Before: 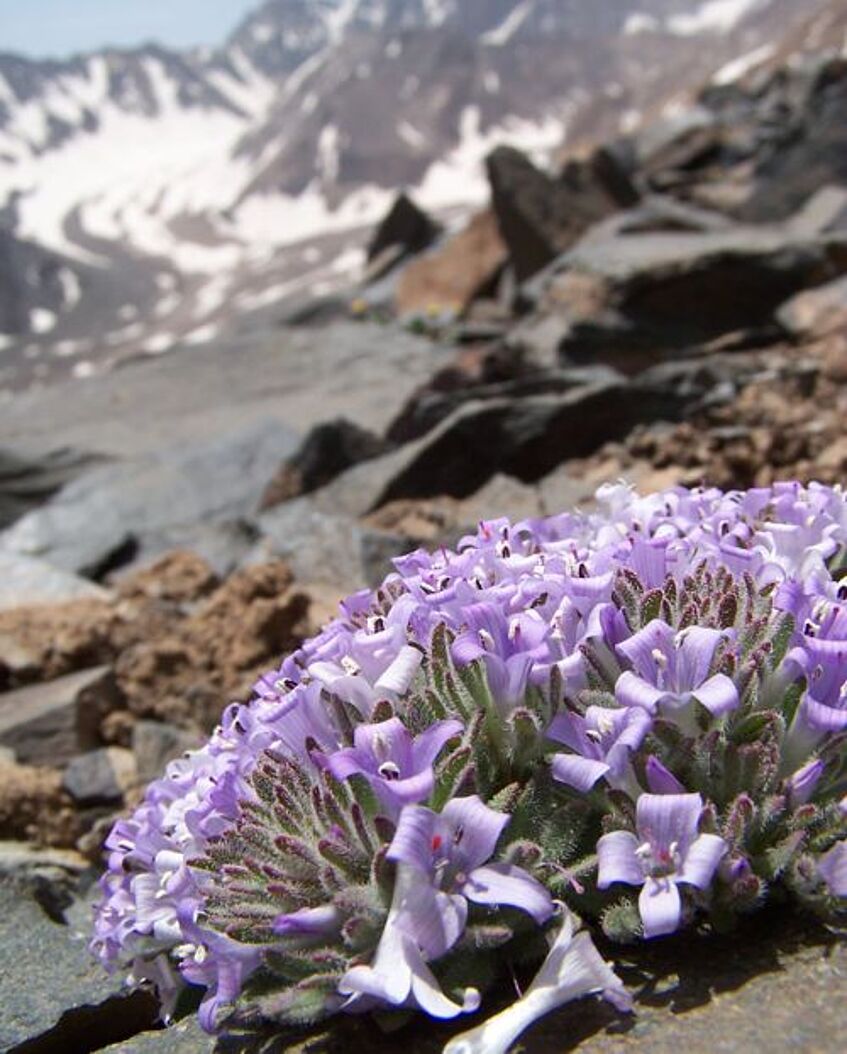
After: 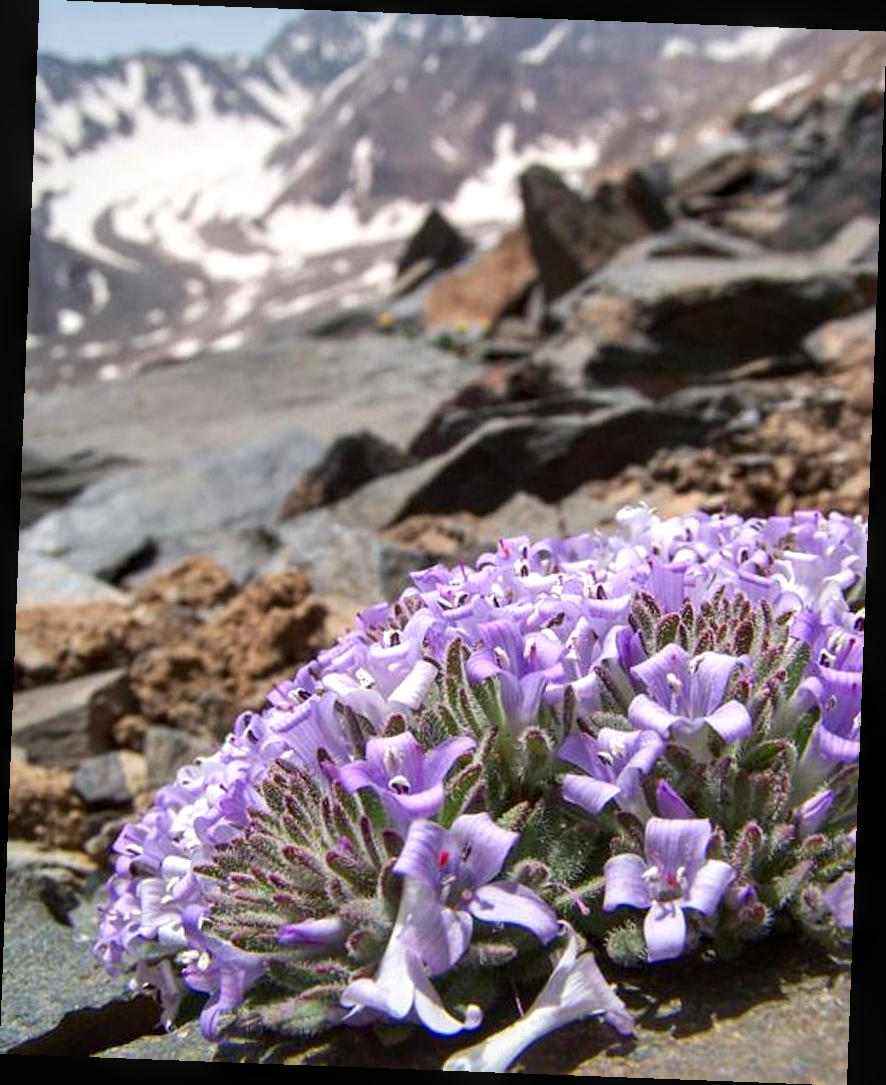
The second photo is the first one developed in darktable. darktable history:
exposure: black level correction 0, exposure 0.2 EV, compensate exposure bias true, compensate highlight preservation false
local contrast: on, module defaults
rotate and perspective: rotation 2.17°, automatic cropping off
contrast brightness saturation: contrast 0.04, saturation 0.16
